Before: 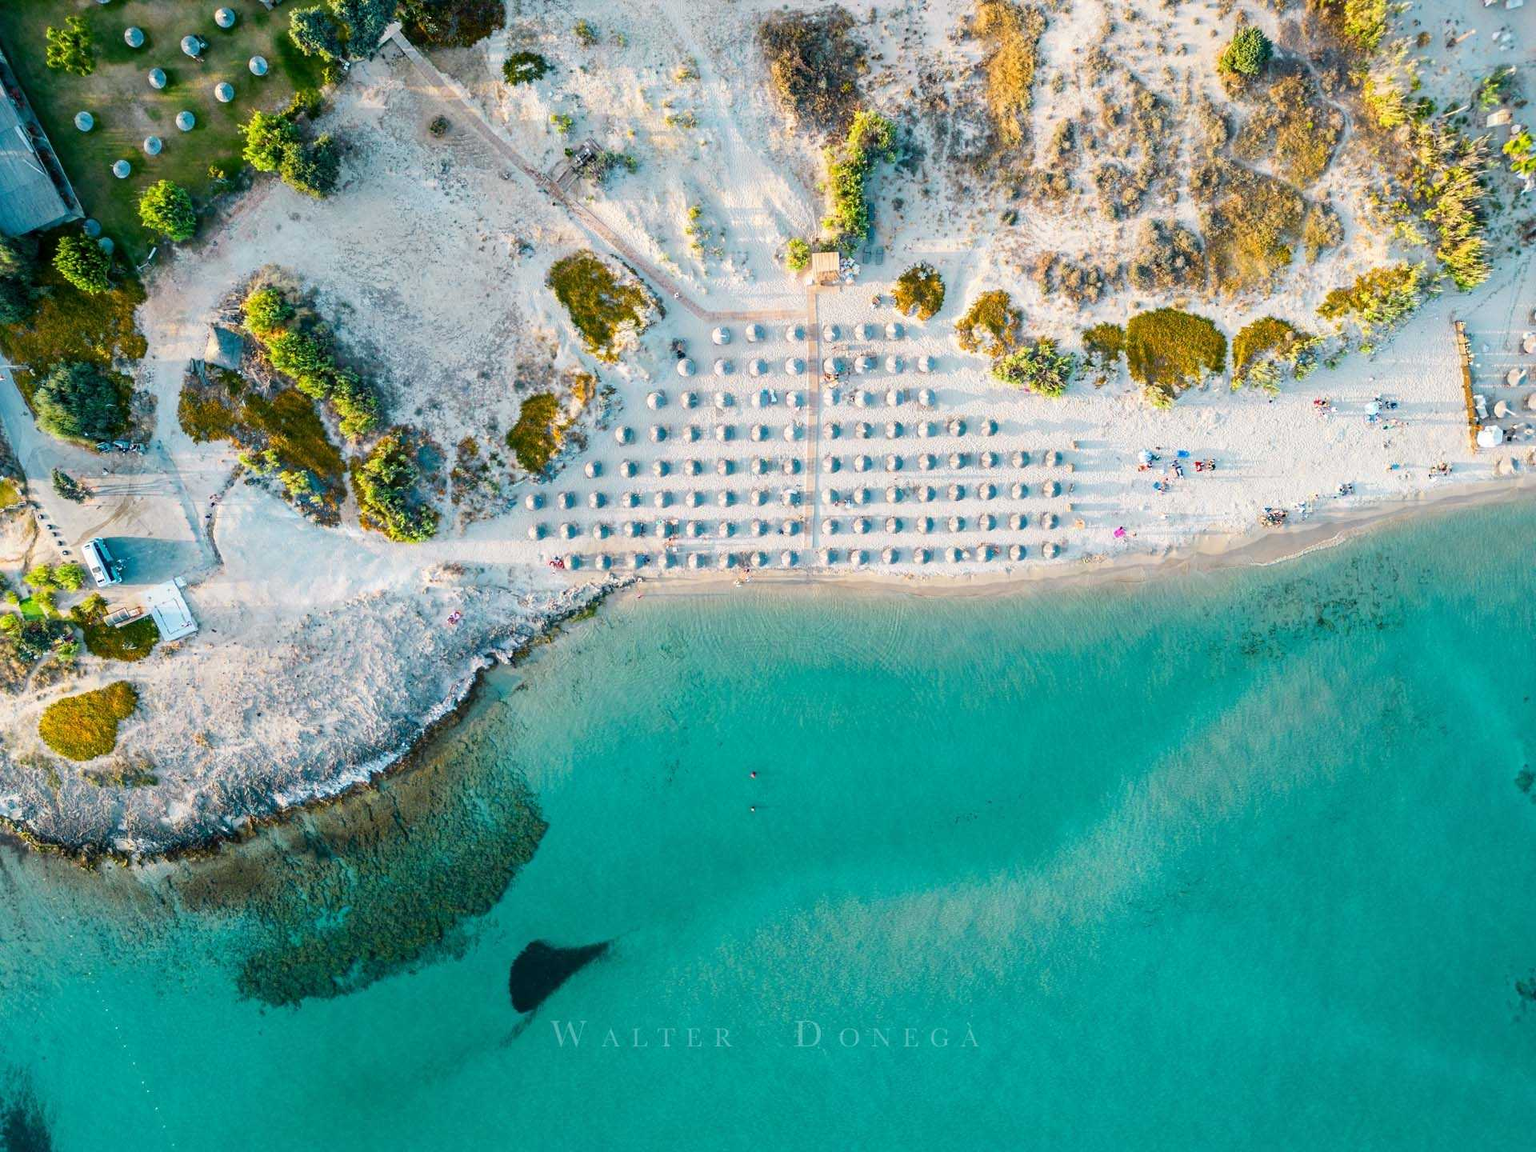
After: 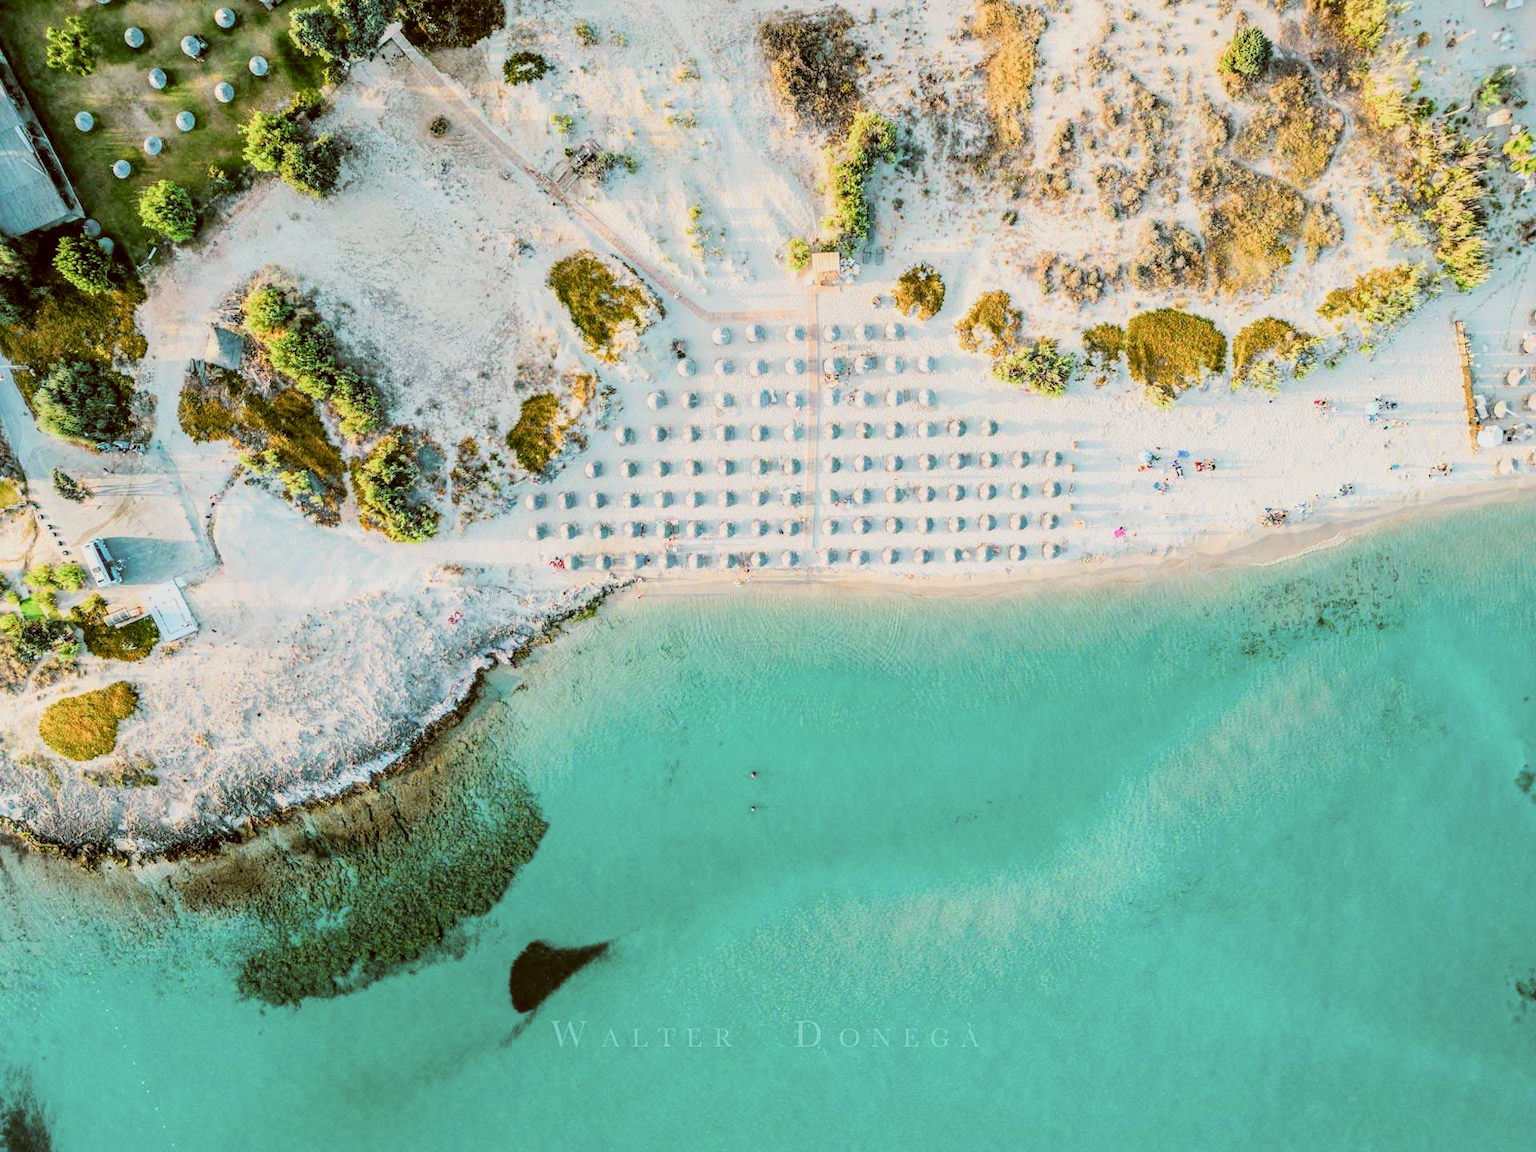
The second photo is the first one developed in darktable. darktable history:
local contrast: on, module defaults
filmic rgb: black relative exposure -7.15 EV, white relative exposure 5.37 EV, hardness 3.02, color science v4 (2020)
contrast brightness saturation: contrast 0.145, brightness 0.224
shadows and highlights: shadows 30.76, highlights 1.58, soften with gaussian
color correction: highlights a* -0.356, highlights b* 0.18, shadows a* 5.22, shadows b* 20.49
